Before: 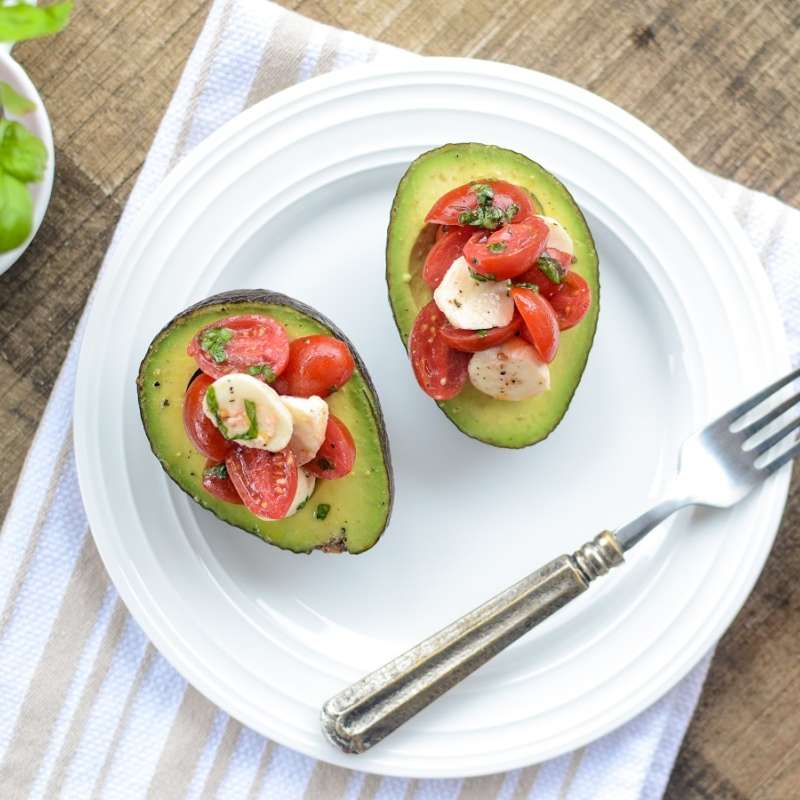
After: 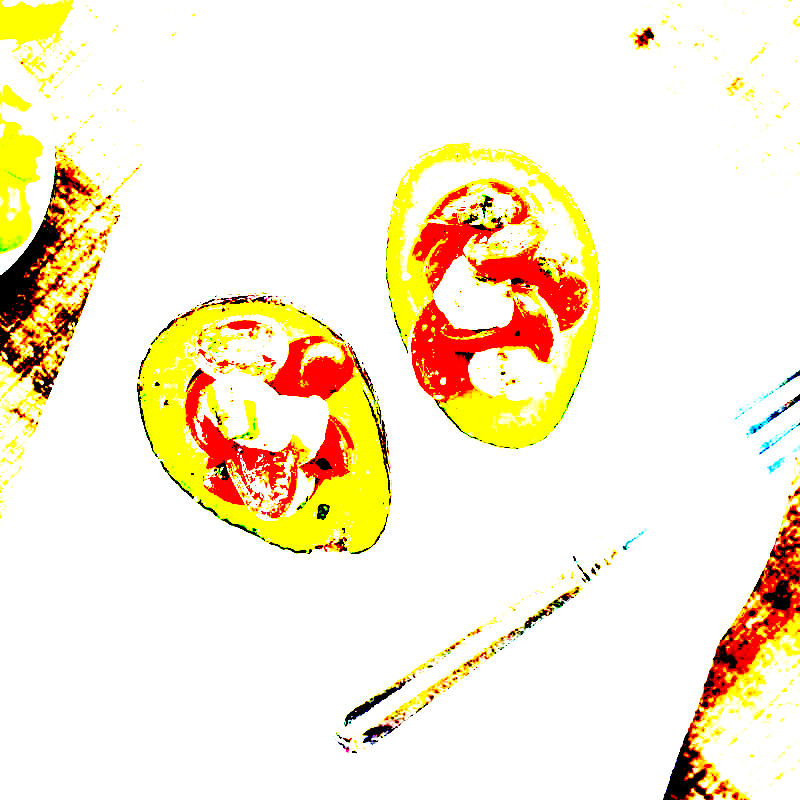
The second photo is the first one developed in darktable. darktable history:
exposure: black level correction 0.1, exposure 2.93 EV, compensate highlight preservation false
